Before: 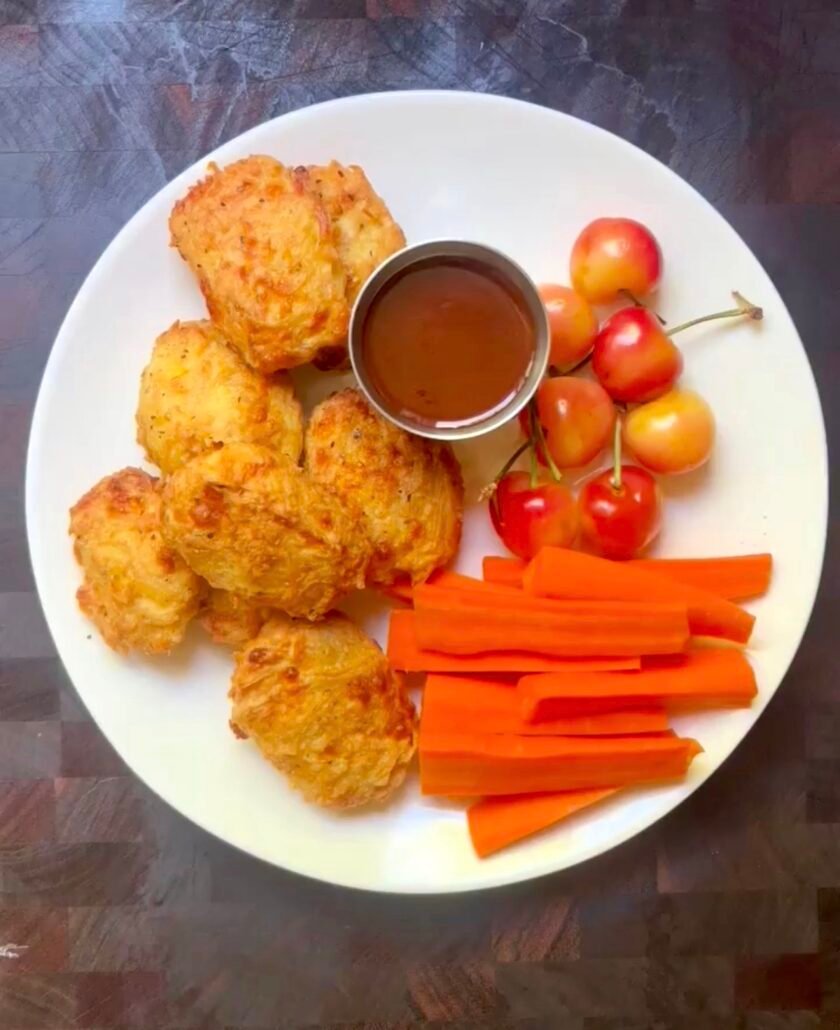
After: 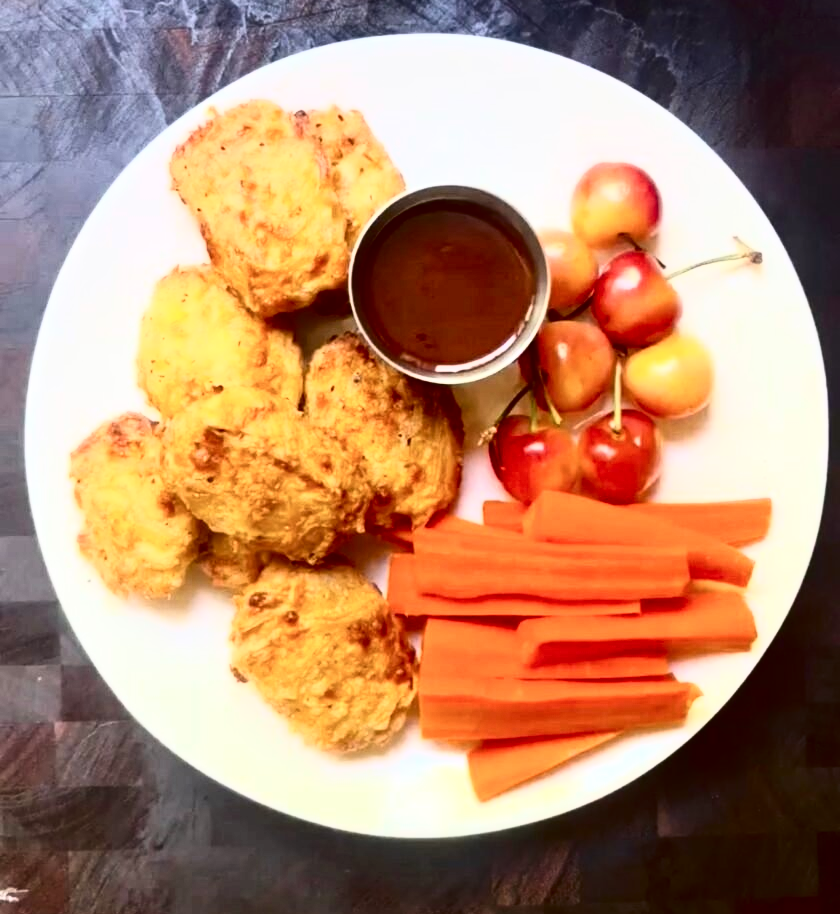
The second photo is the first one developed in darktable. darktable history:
crop and rotate: top 5.456%, bottom 5.781%
tone curve: curves: ch0 [(0, 0) (0.003, 0.001) (0.011, 0.005) (0.025, 0.01) (0.044, 0.016) (0.069, 0.019) (0.1, 0.024) (0.136, 0.03) (0.177, 0.045) (0.224, 0.071) (0.277, 0.122) (0.335, 0.202) (0.399, 0.326) (0.468, 0.471) (0.543, 0.638) (0.623, 0.798) (0.709, 0.913) (0.801, 0.97) (0.898, 0.983) (1, 1)], color space Lab, independent channels
